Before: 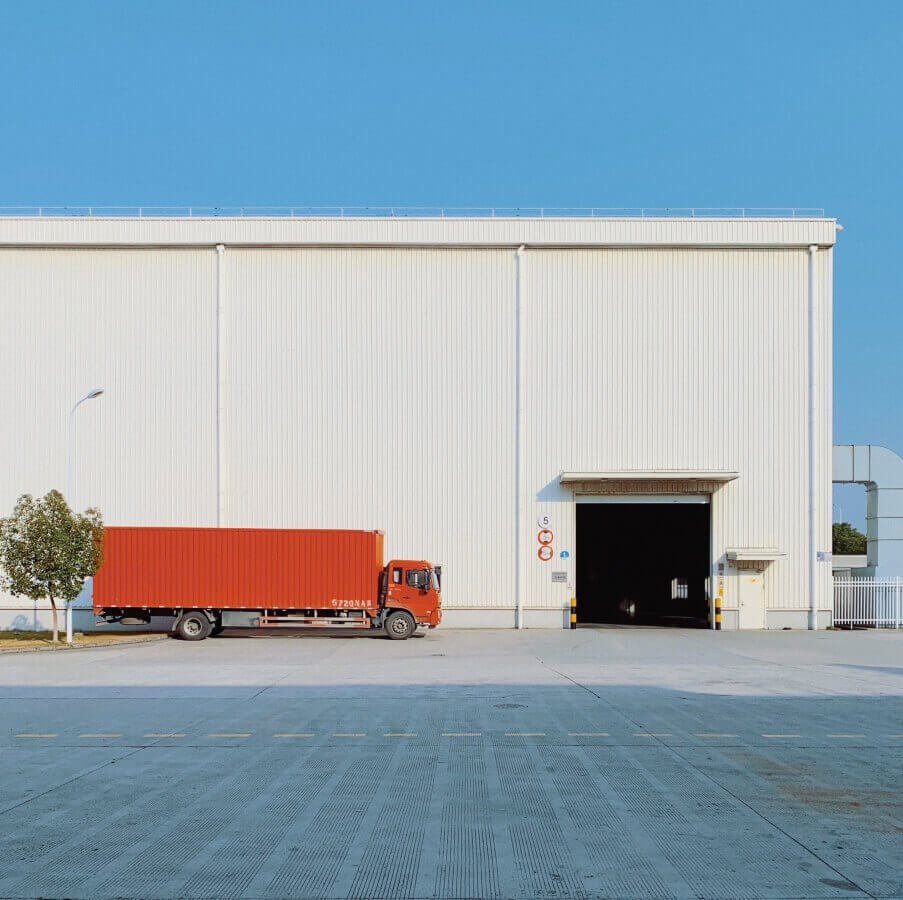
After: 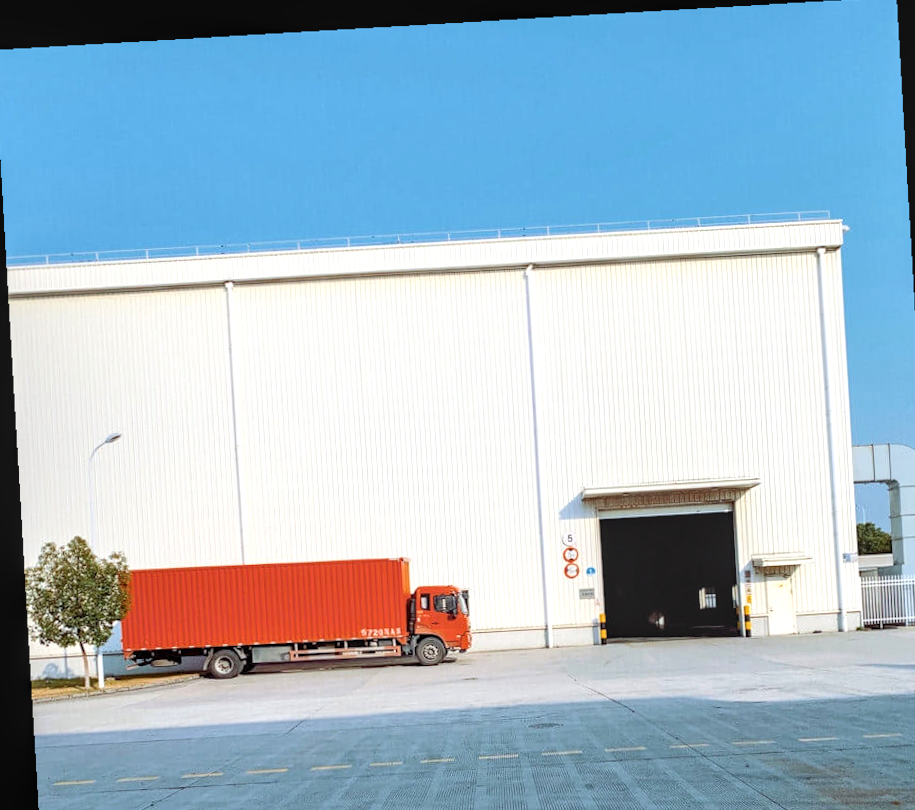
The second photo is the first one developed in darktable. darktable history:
local contrast: detail 130%
crop and rotate: angle 0.2°, left 0.275%, right 3.127%, bottom 14.18%
exposure: black level correction 0, exposure 0.5 EV, compensate highlight preservation false
rotate and perspective: rotation -3.18°, automatic cropping off
